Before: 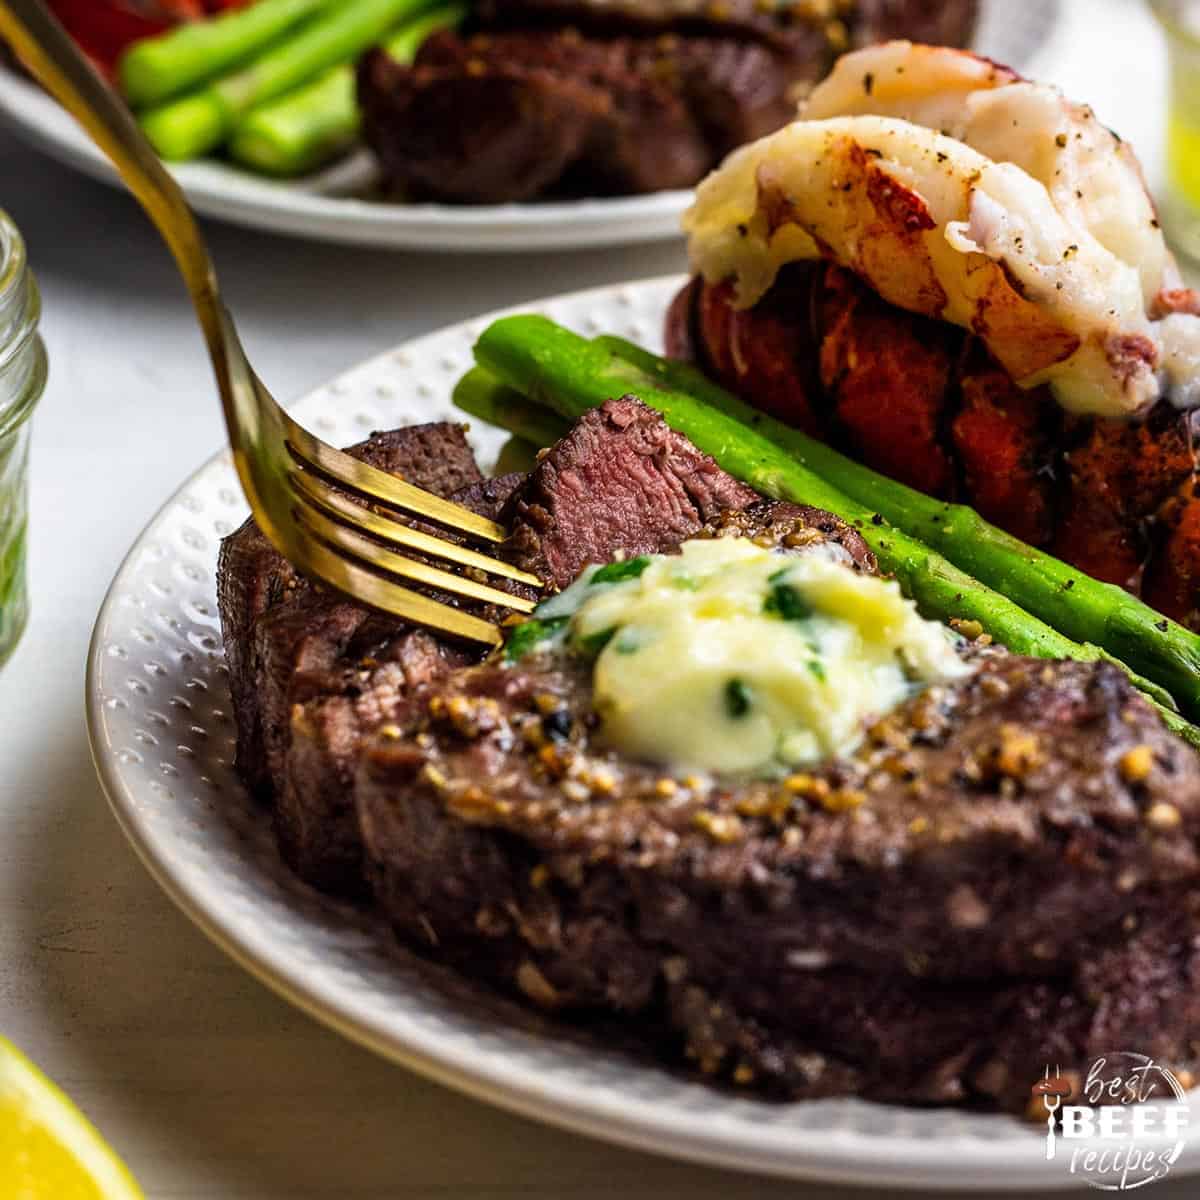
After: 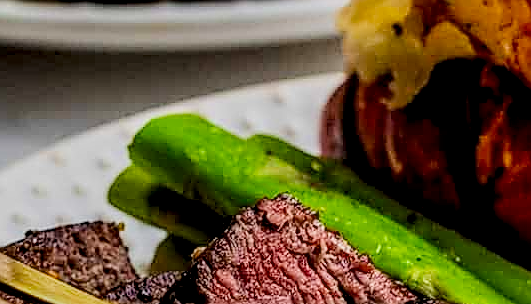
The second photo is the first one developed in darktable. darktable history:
crop: left 28.814%, top 16.814%, right 26.853%, bottom 57.778%
filmic rgb: middle gray luminance 2.52%, black relative exposure -9.92 EV, white relative exposure 6.99 EV, dynamic range scaling 10.59%, target black luminance 0%, hardness 3.18, latitude 44.06%, contrast 0.672, highlights saturation mix 5.66%, shadows ↔ highlights balance 13.51%, color science v4 (2020)
tone equalizer: -8 EV -0.777 EV, -7 EV -0.732 EV, -6 EV -0.635 EV, -5 EV -0.365 EV, -3 EV 0.402 EV, -2 EV 0.6 EV, -1 EV 0.69 EV, +0 EV 0.747 EV, edges refinement/feathering 500, mask exposure compensation -1.57 EV, preserve details no
sharpen: radius 1.393, amount 1.238, threshold 0.718
local contrast: highlights 29%, detail 150%
